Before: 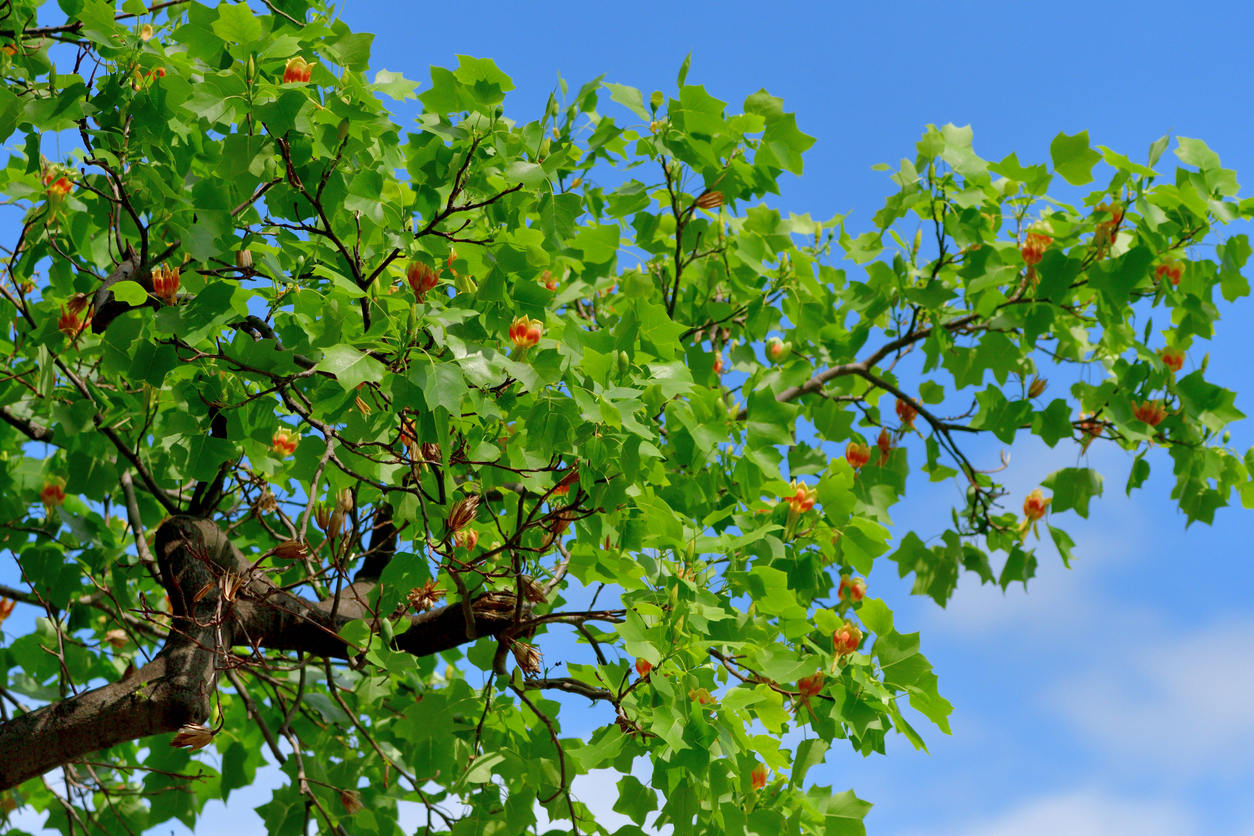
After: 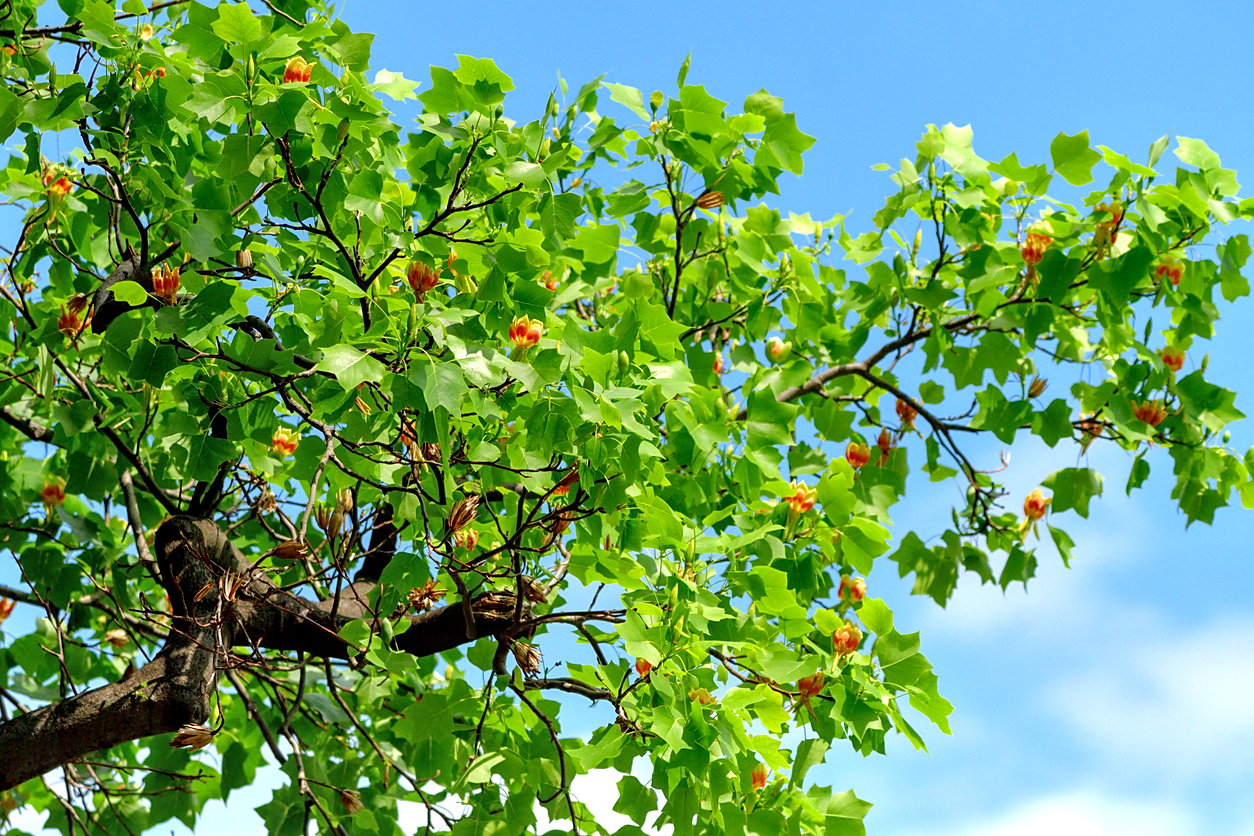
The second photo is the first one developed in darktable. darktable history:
tone equalizer: -8 EV -0.722 EV, -7 EV -0.74 EV, -6 EV -0.606 EV, -5 EV -0.417 EV, -3 EV 0.381 EV, -2 EV 0.6 EV, -1 EV 0.694 EV, +0 EV 0.77 EV, smoothing 1
local contrast: on, module defaults
color correction: highlights b* 2.98
sharpen: radius 1.851, amount 0.415, threshold 1.334
